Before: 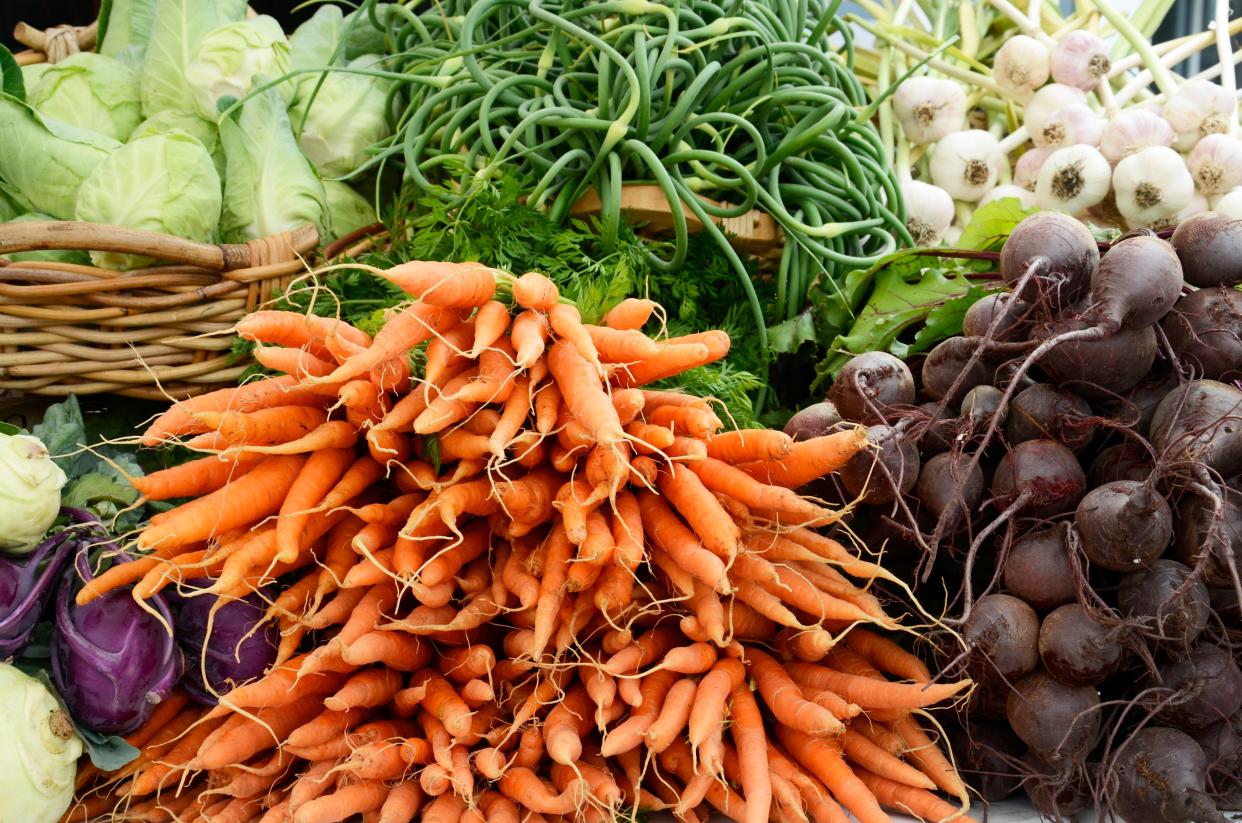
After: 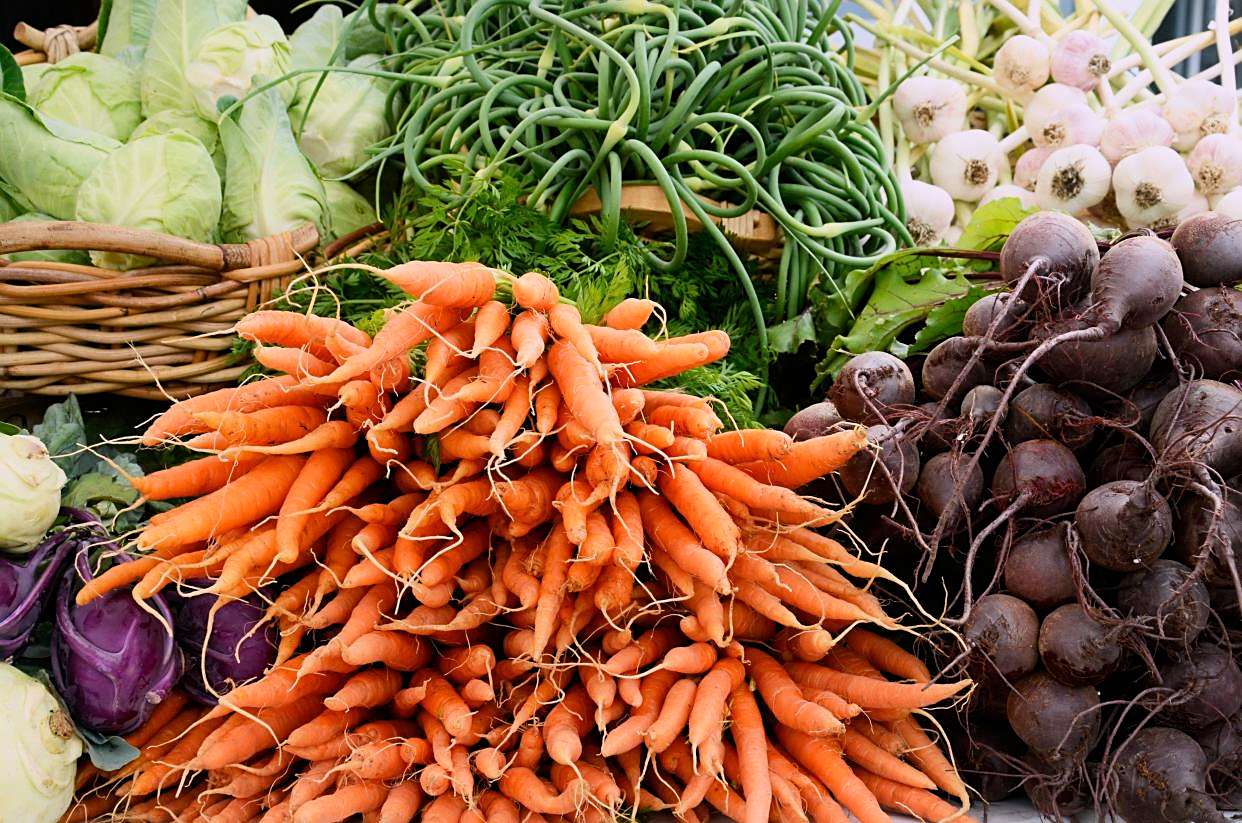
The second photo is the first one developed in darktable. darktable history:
sharpen: on, module defaults
filmic rgb: black relative exposure -11.35 EV, white relative exposure 3.22 EV, hardness 6.76, color science v6 (2022)
white balance: red 1.05, blue 1.072
